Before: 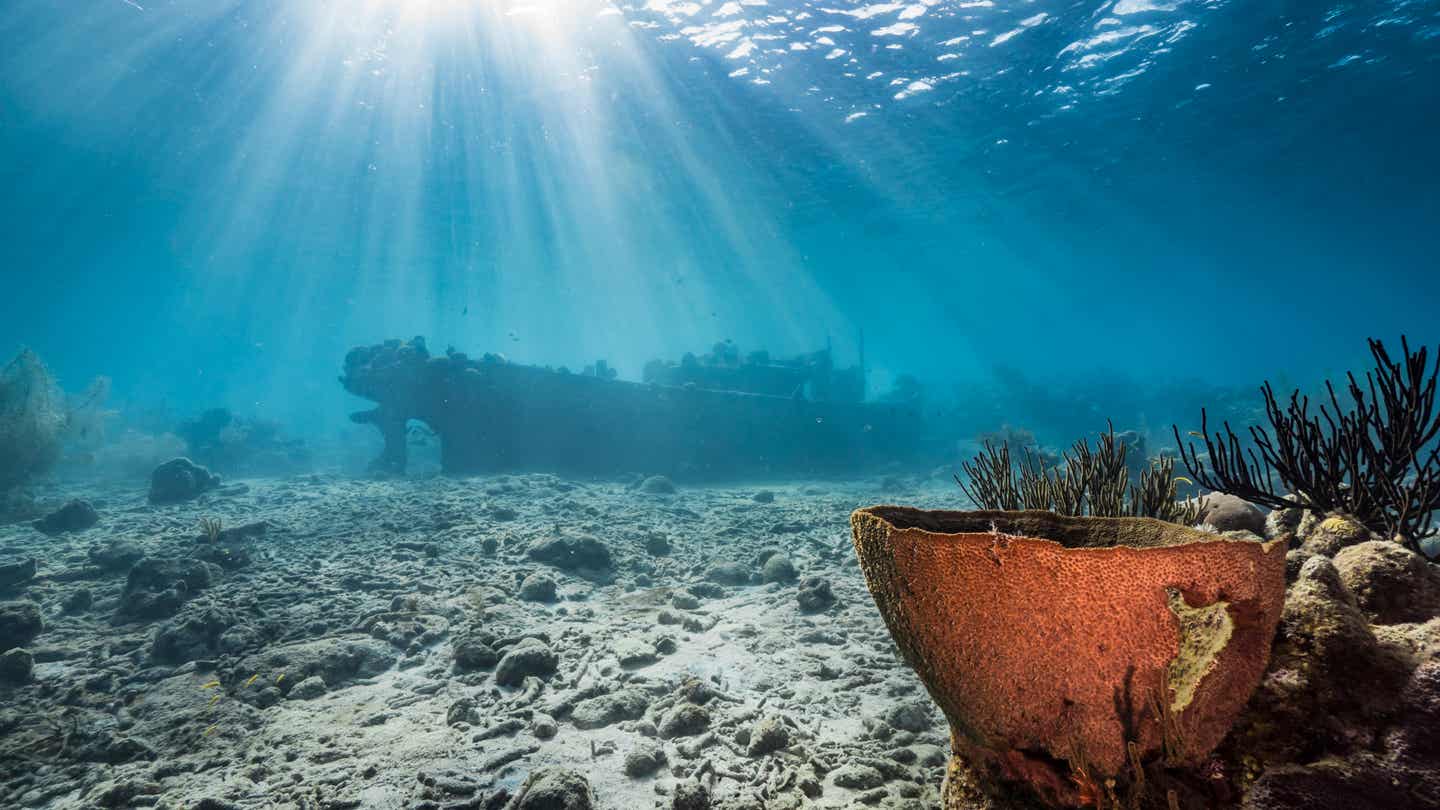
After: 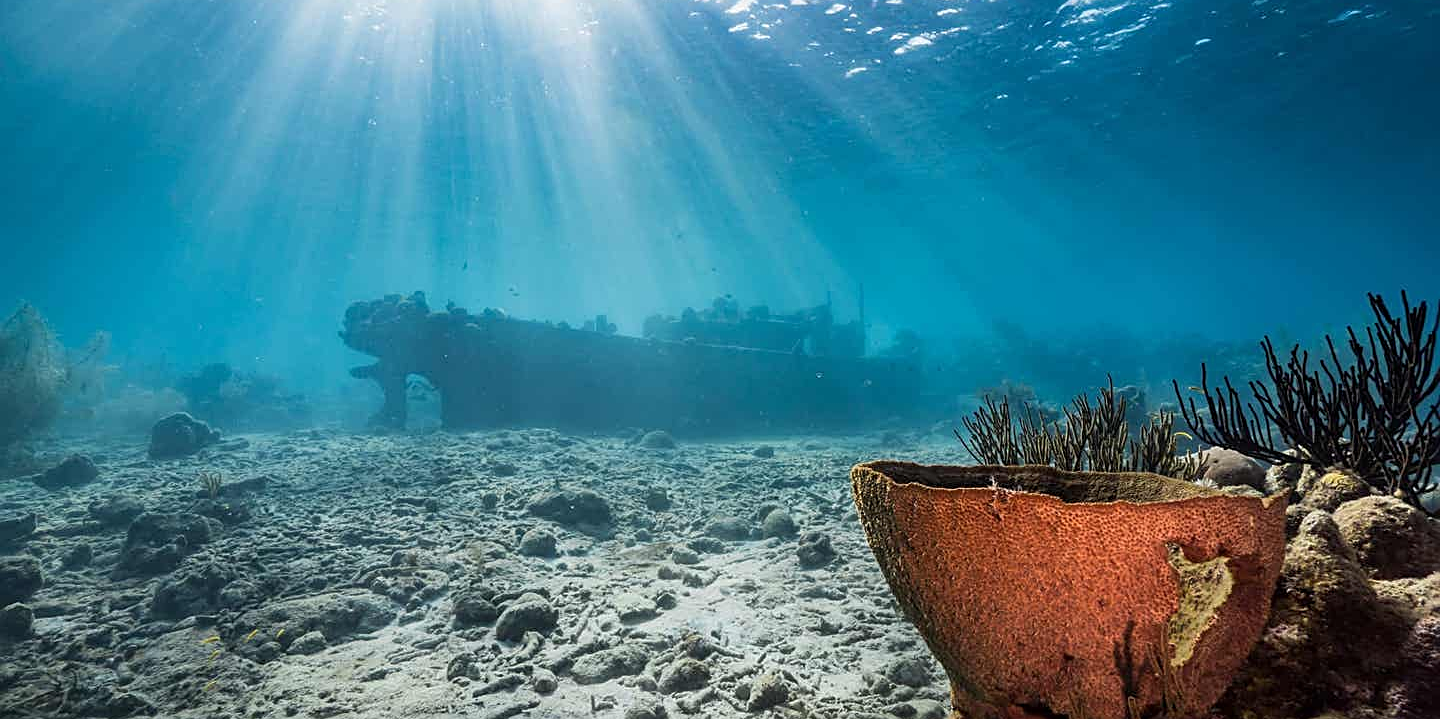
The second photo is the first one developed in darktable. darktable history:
crop and rotate: top 5.609%, bottom 5.609%
sharpen: on, module defaults
white balance: emerald 1
